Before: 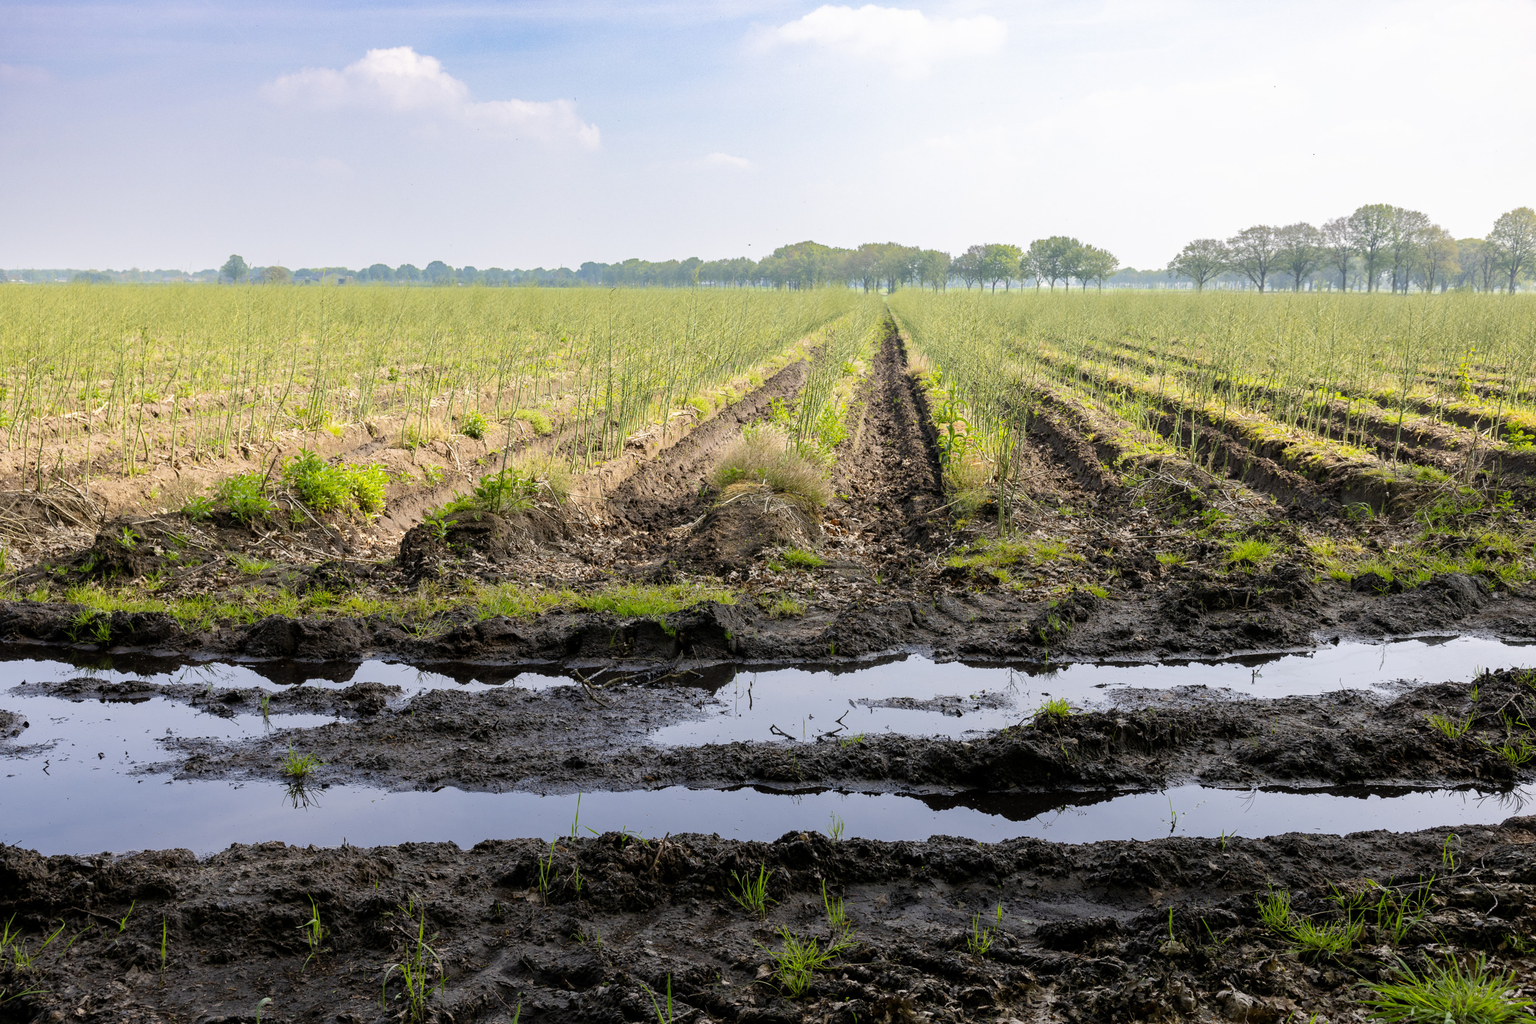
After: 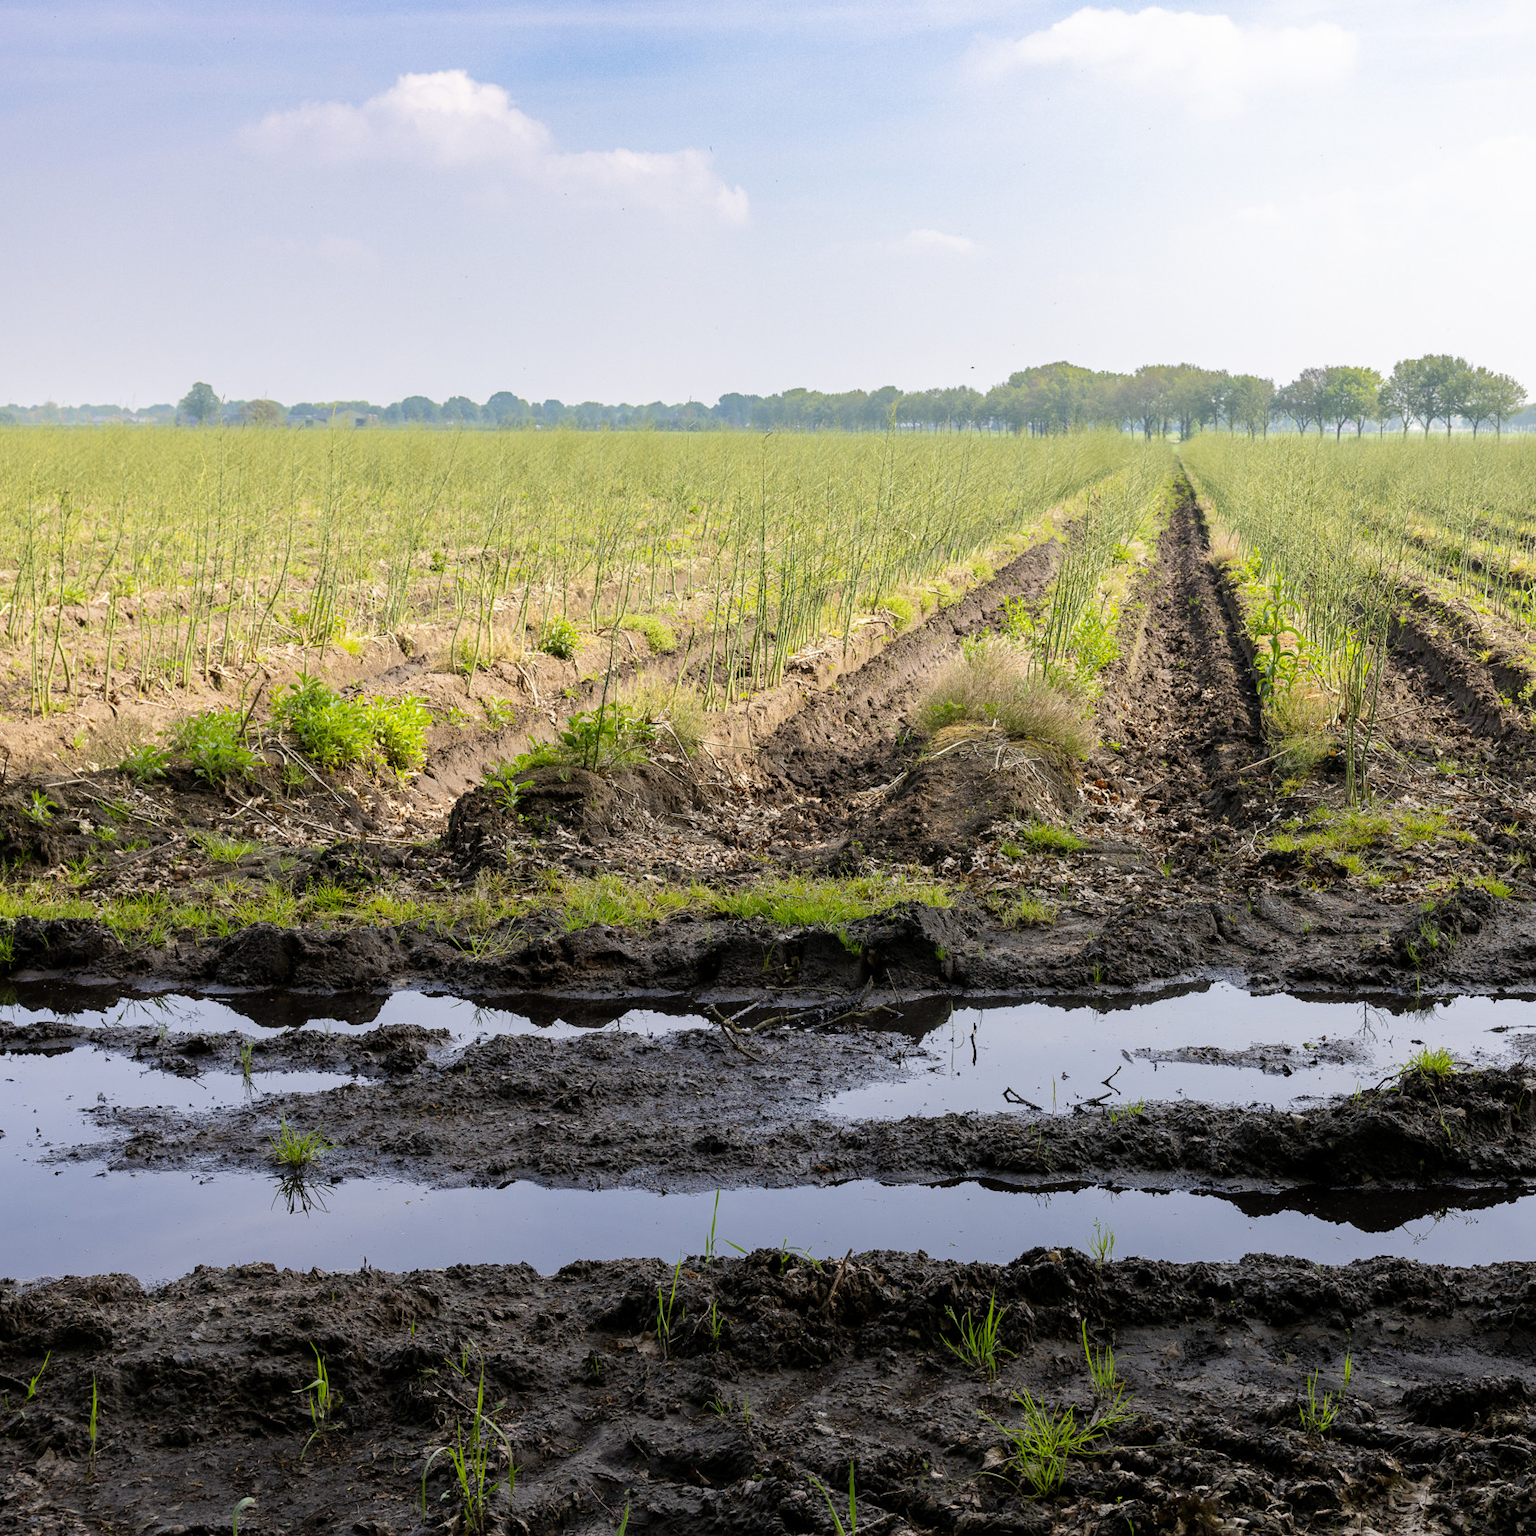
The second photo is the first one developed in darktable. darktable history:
exposure: compensate highlight preservation false
crop and rotate: left 6.617%, right 26.717%
